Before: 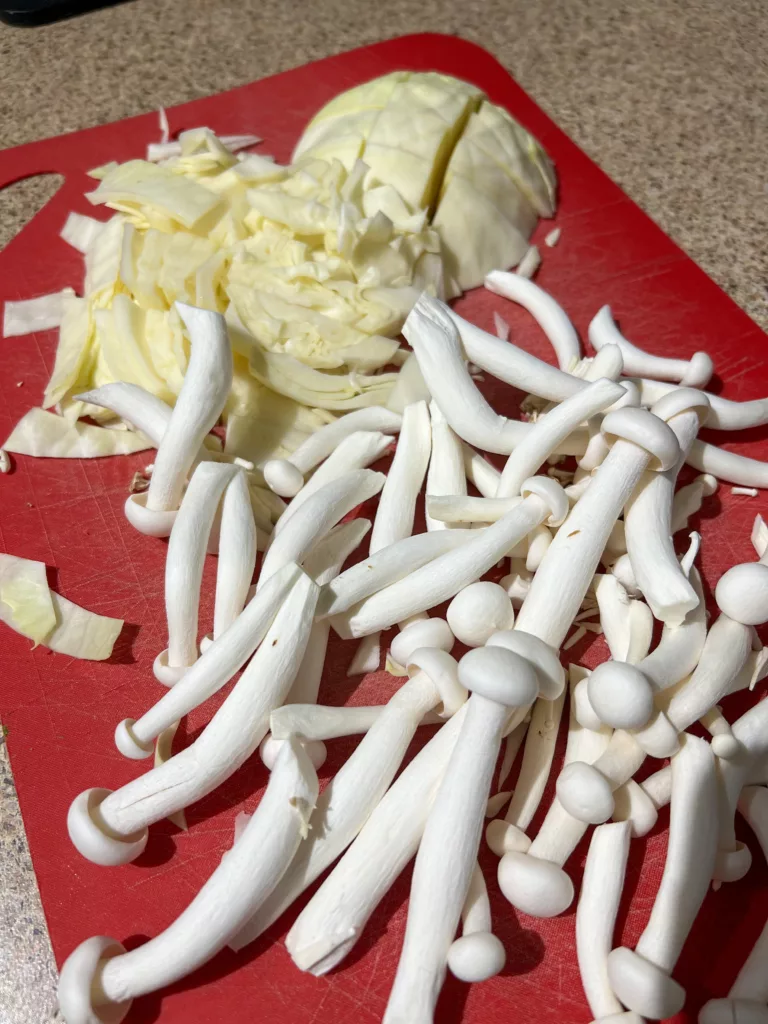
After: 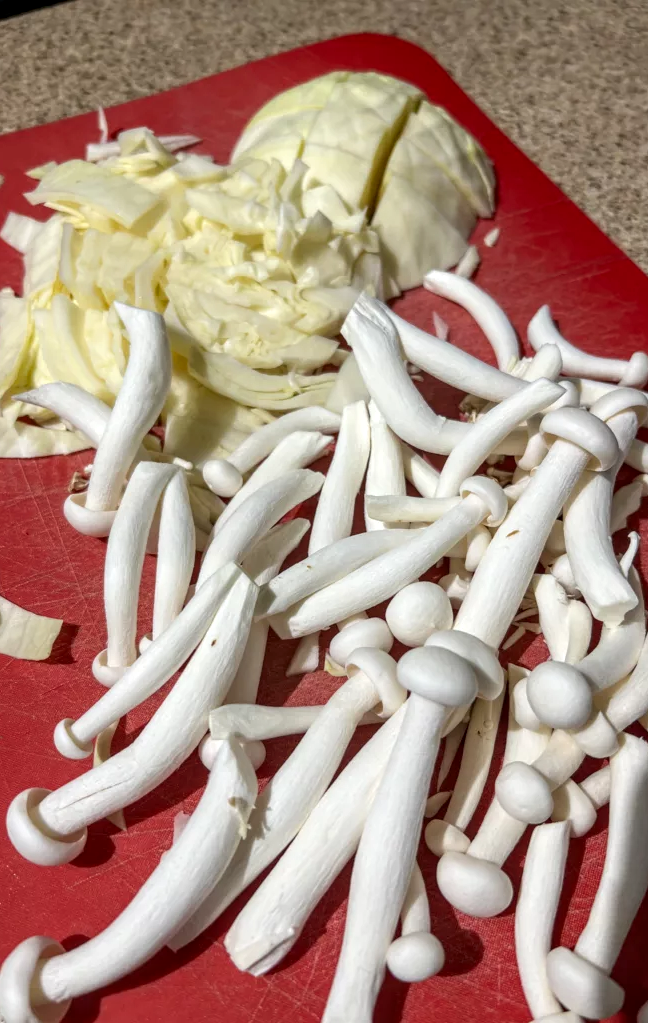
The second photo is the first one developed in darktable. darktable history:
local contrast: detail 130%
crop: left 8.041%, right 7.528%
